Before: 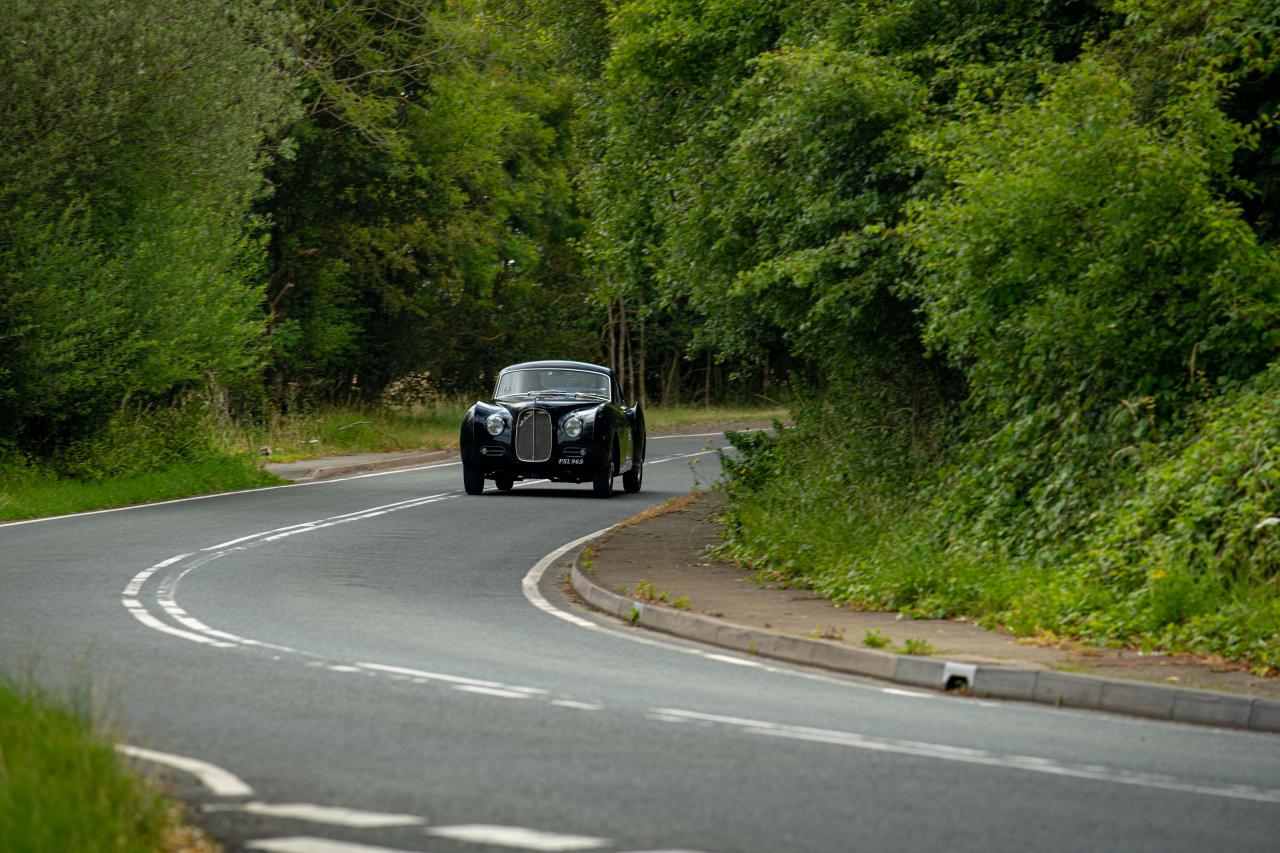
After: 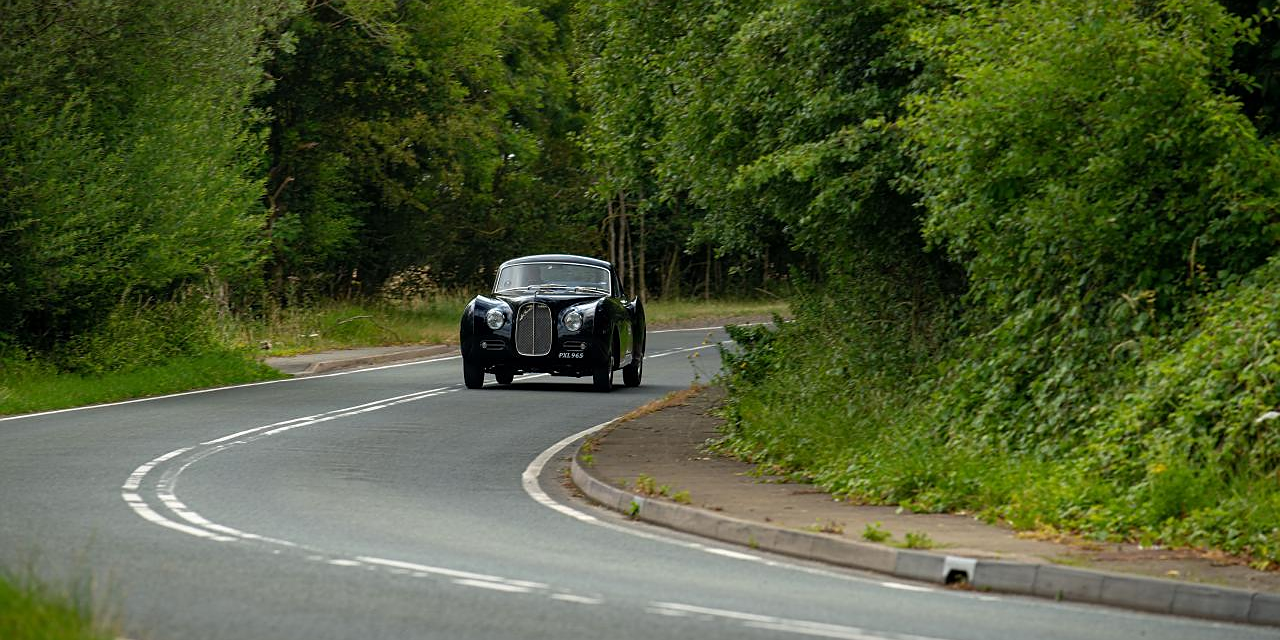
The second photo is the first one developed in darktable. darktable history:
sharpen: radius 0.978, amount 0.611
crop and rotate: top 12.475%, bottom 12.452%
